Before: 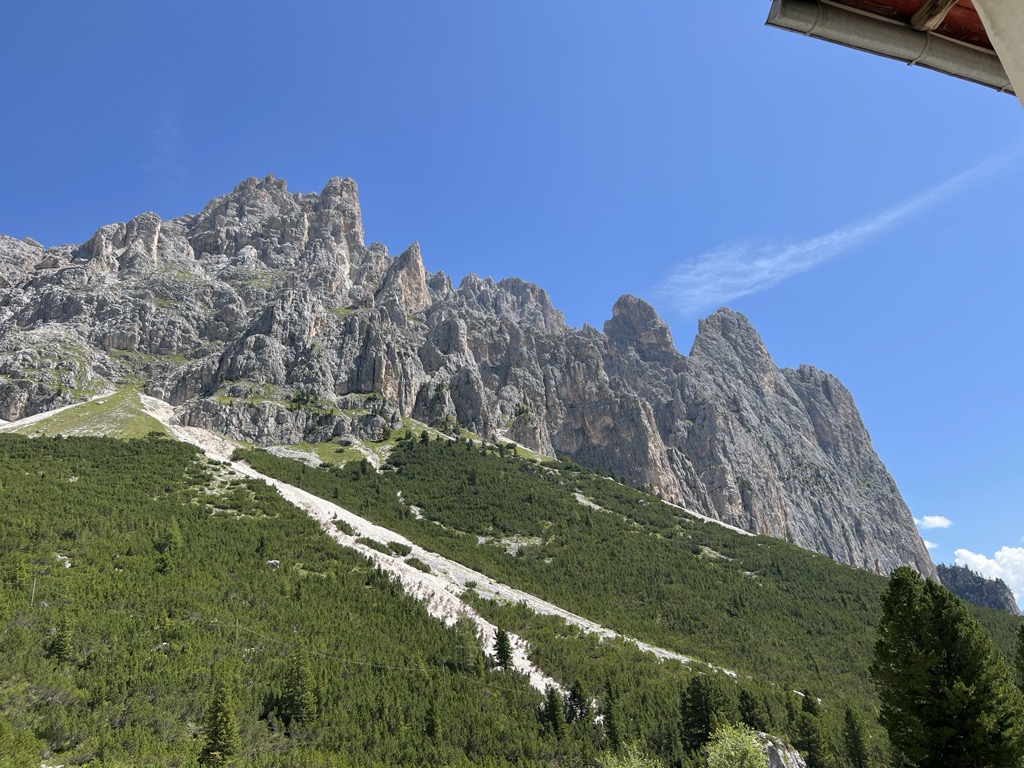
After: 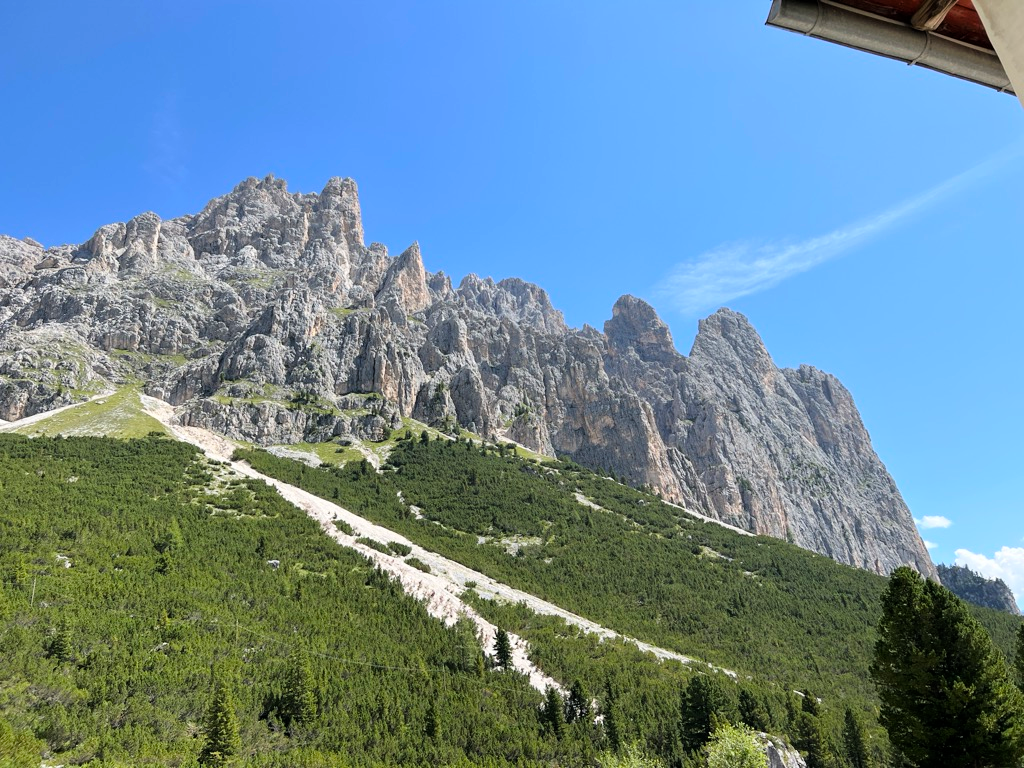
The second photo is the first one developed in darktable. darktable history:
tone curve: curves: ch0 [(0, 0) (0.004, 0.001) (0.133, 0.112) (0.325, 0.362) (0.832, 0.893) (1, 1)], color space Lab, linked channels, preserve colors none
tone equalizer: on, module defaults
